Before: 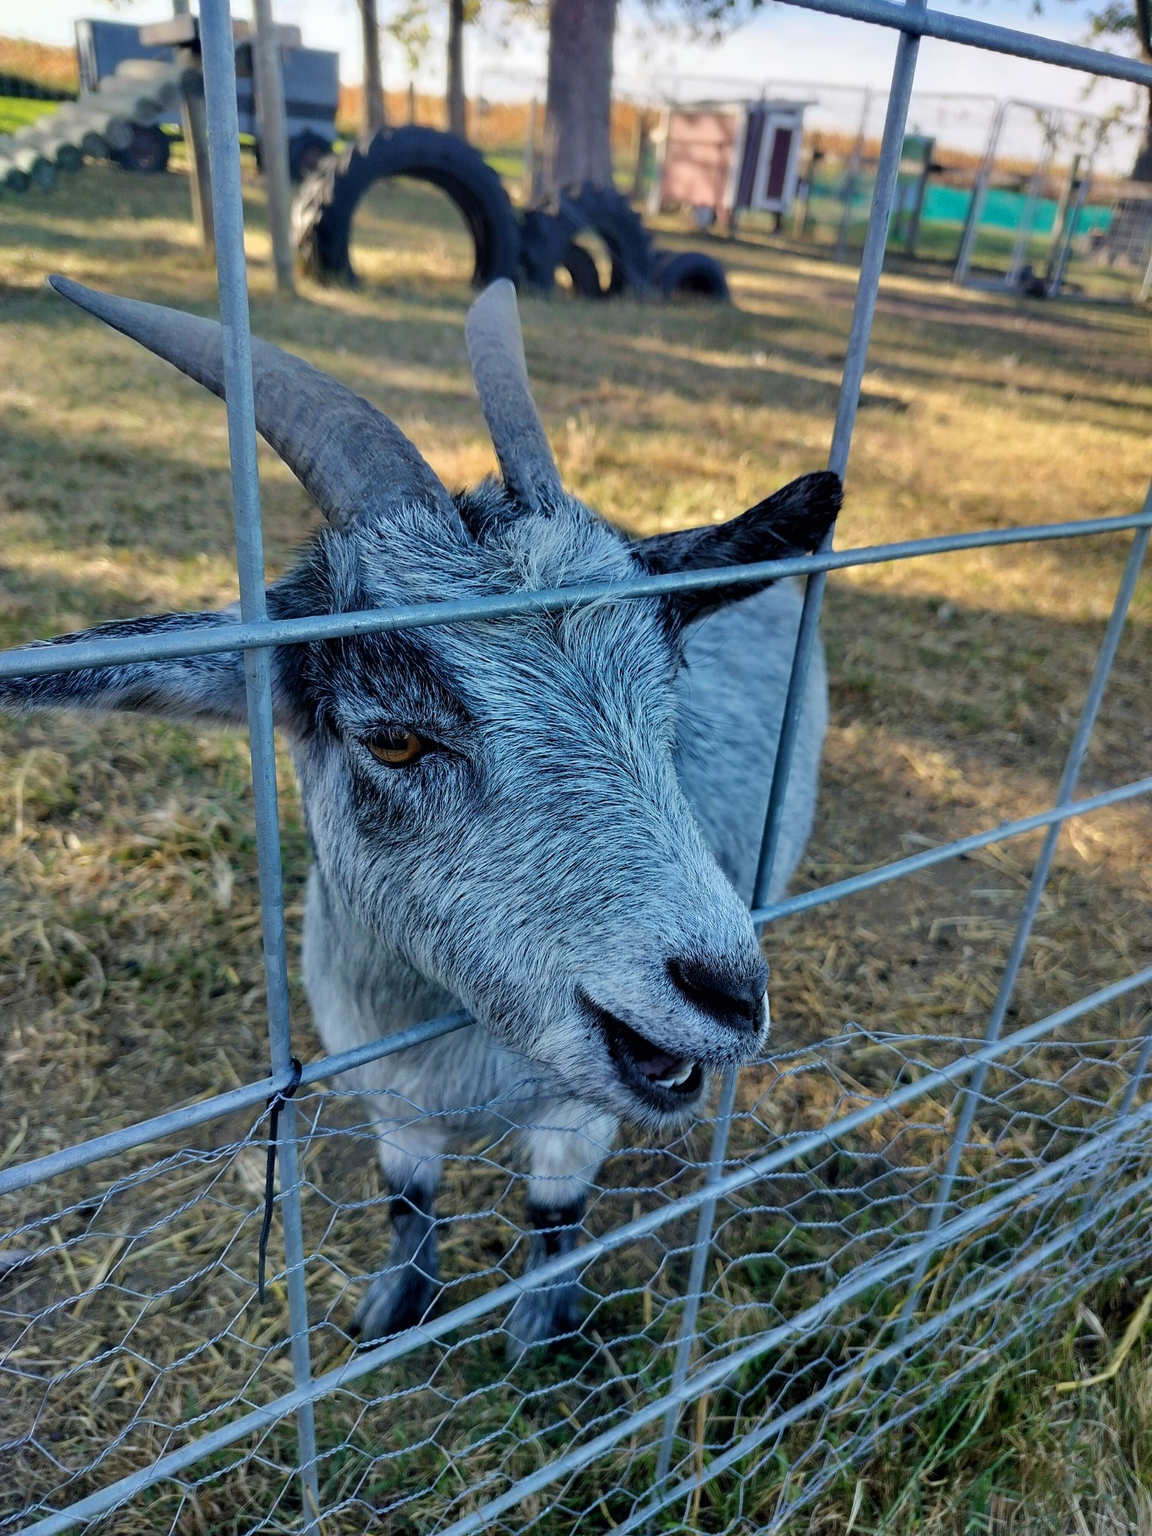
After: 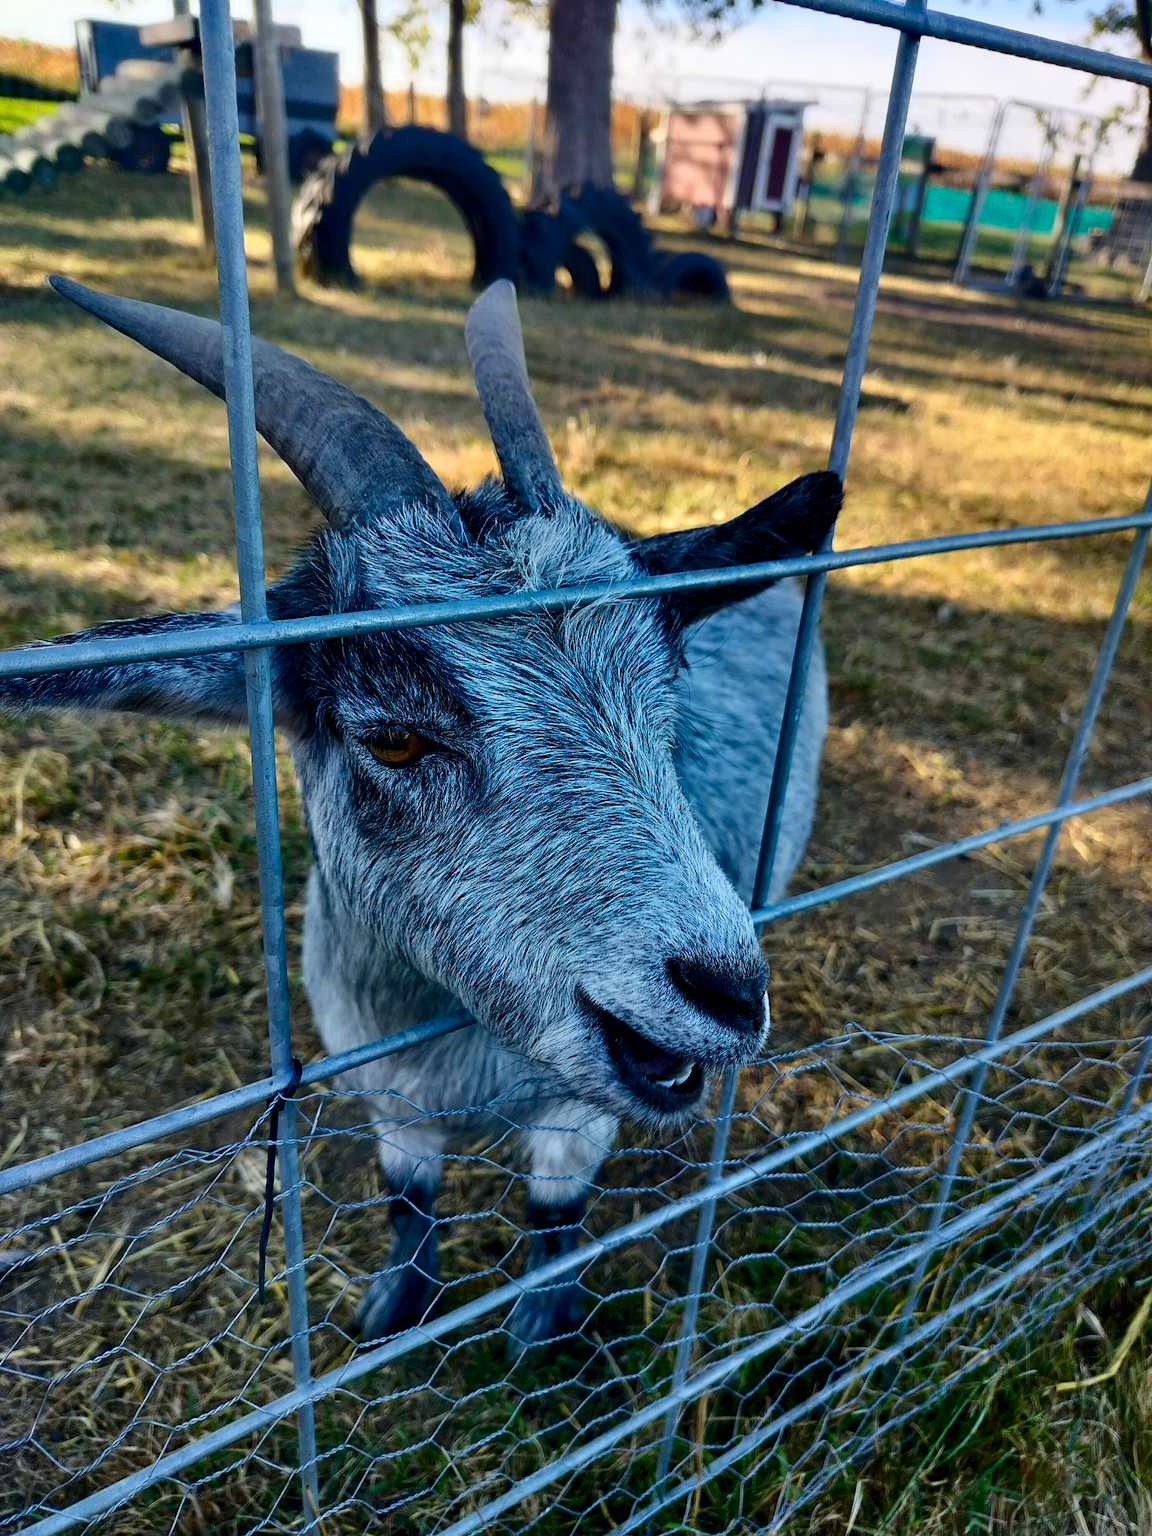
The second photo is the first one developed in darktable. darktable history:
contrast brightness saturation: contrast 0.21, brightness -0.11, saturation 0.21
exposure: compensate highlight preservation false
